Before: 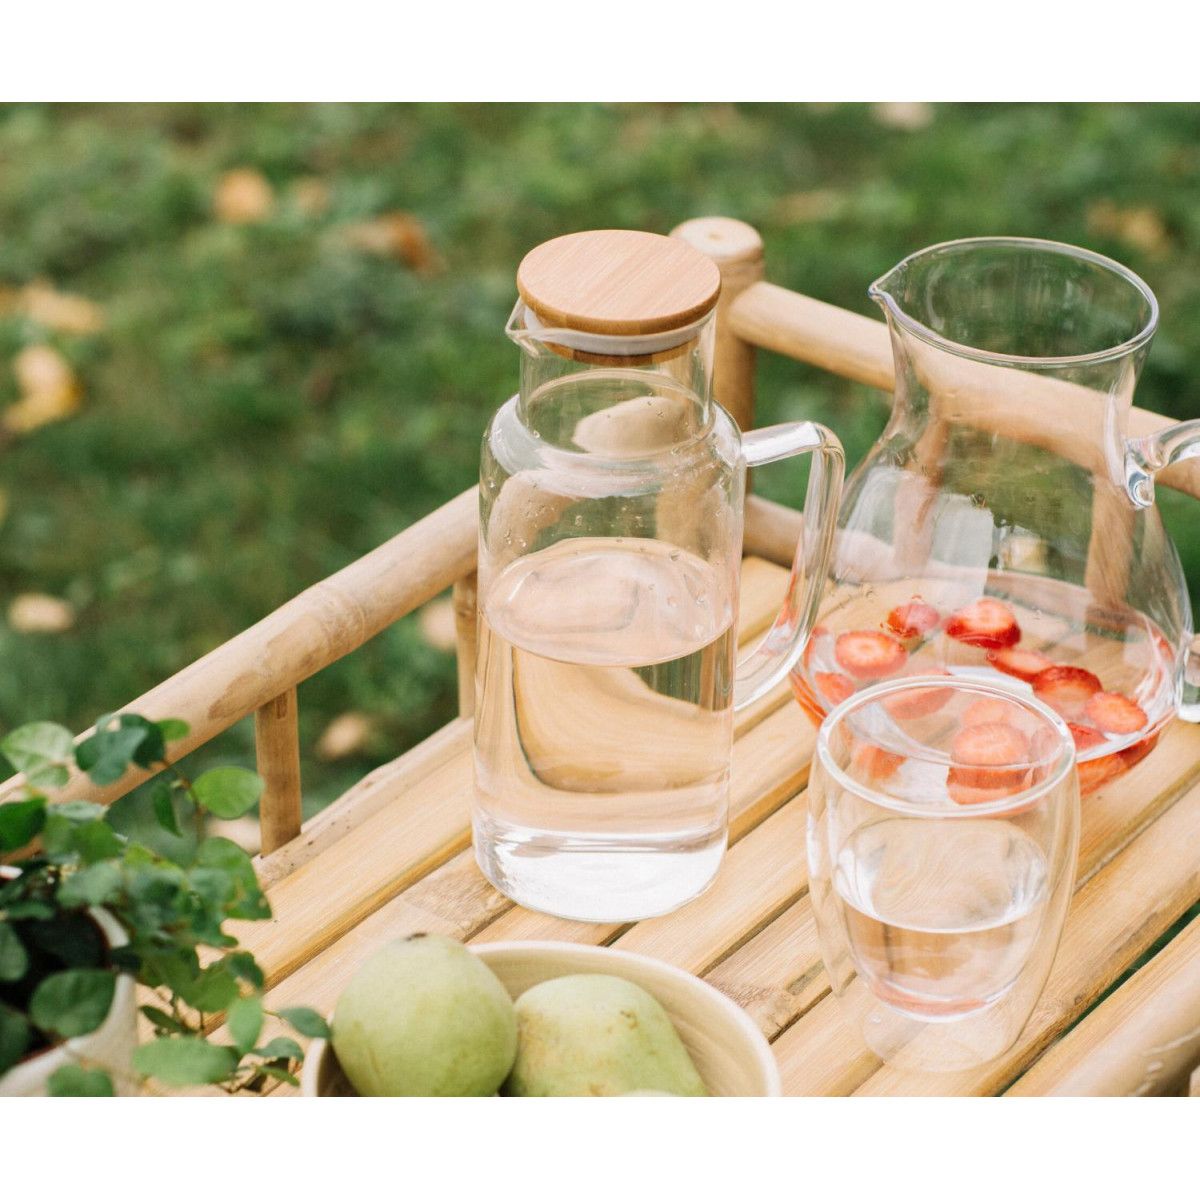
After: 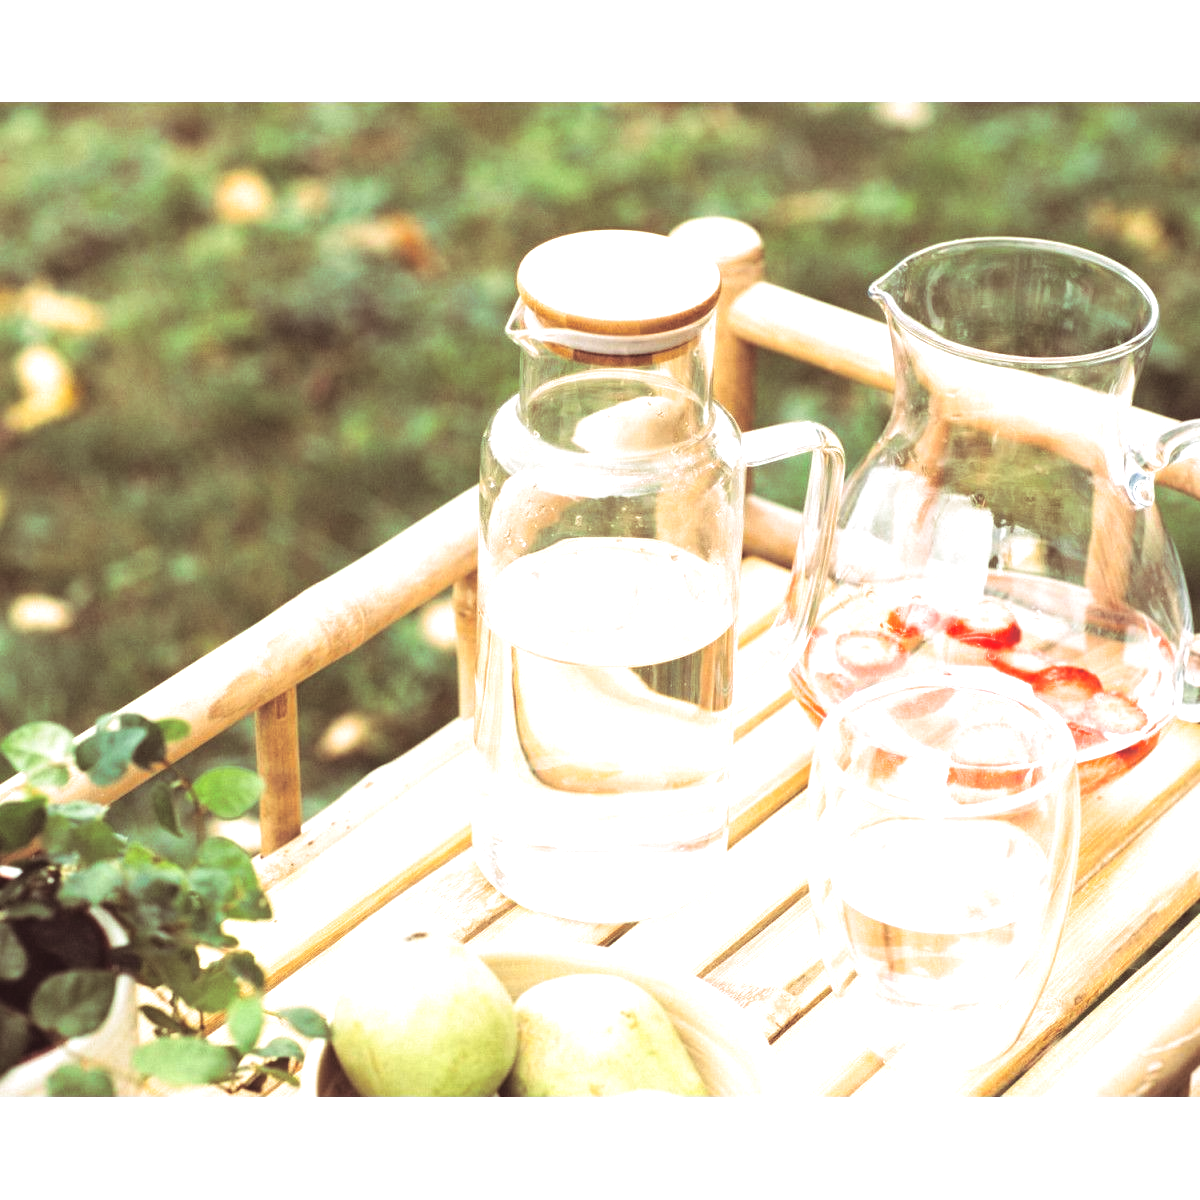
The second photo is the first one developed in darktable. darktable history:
exposure: black level correction -0.005, exposure 1 EV, compensate highlight preservation false
split-toning: shadows › saturation 0.41, highlights › saturation 0, compress 33.55%
